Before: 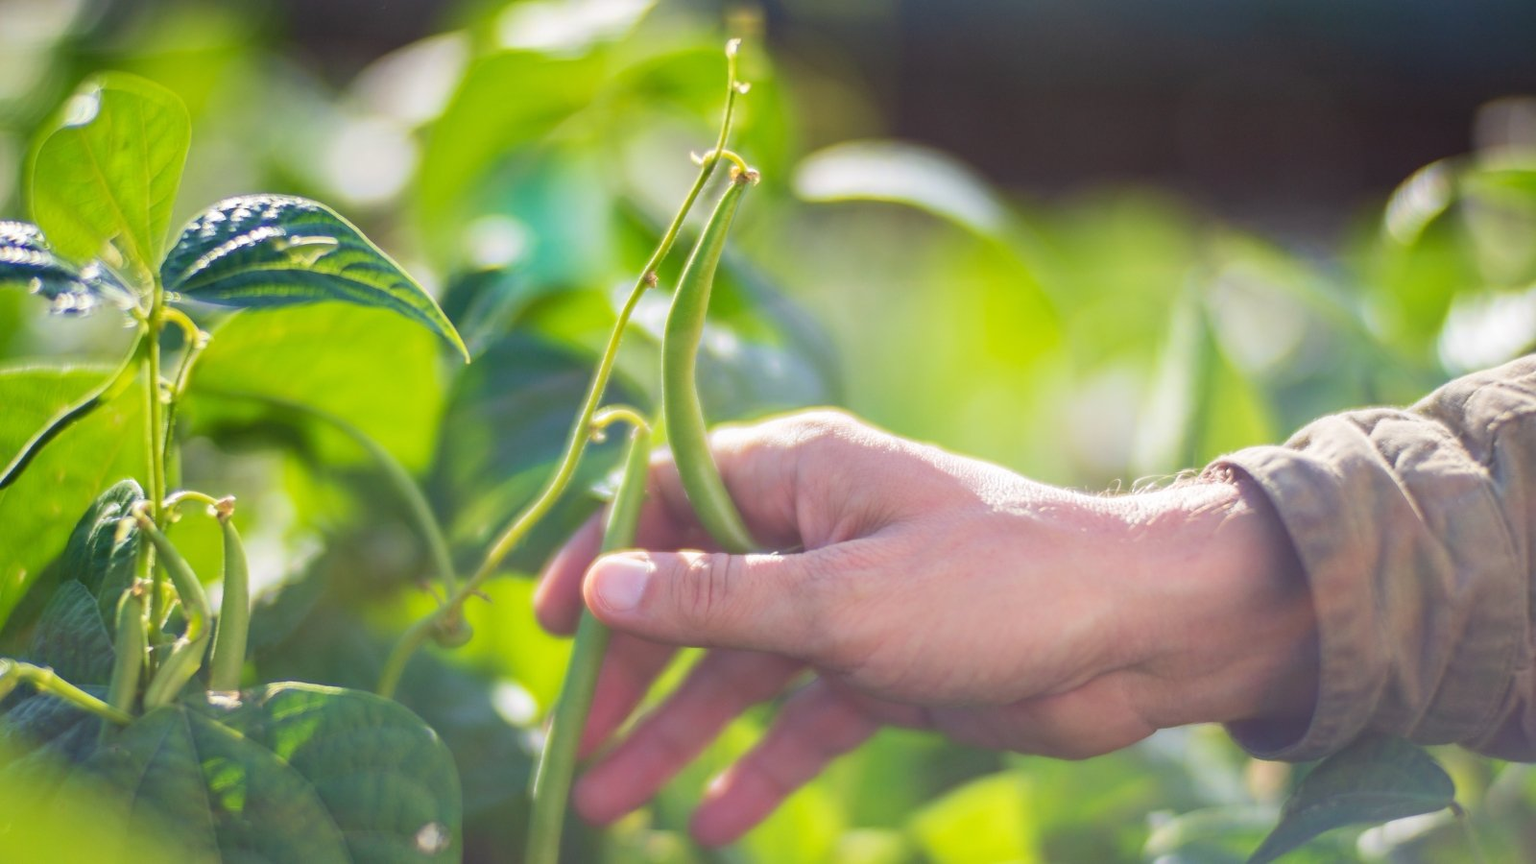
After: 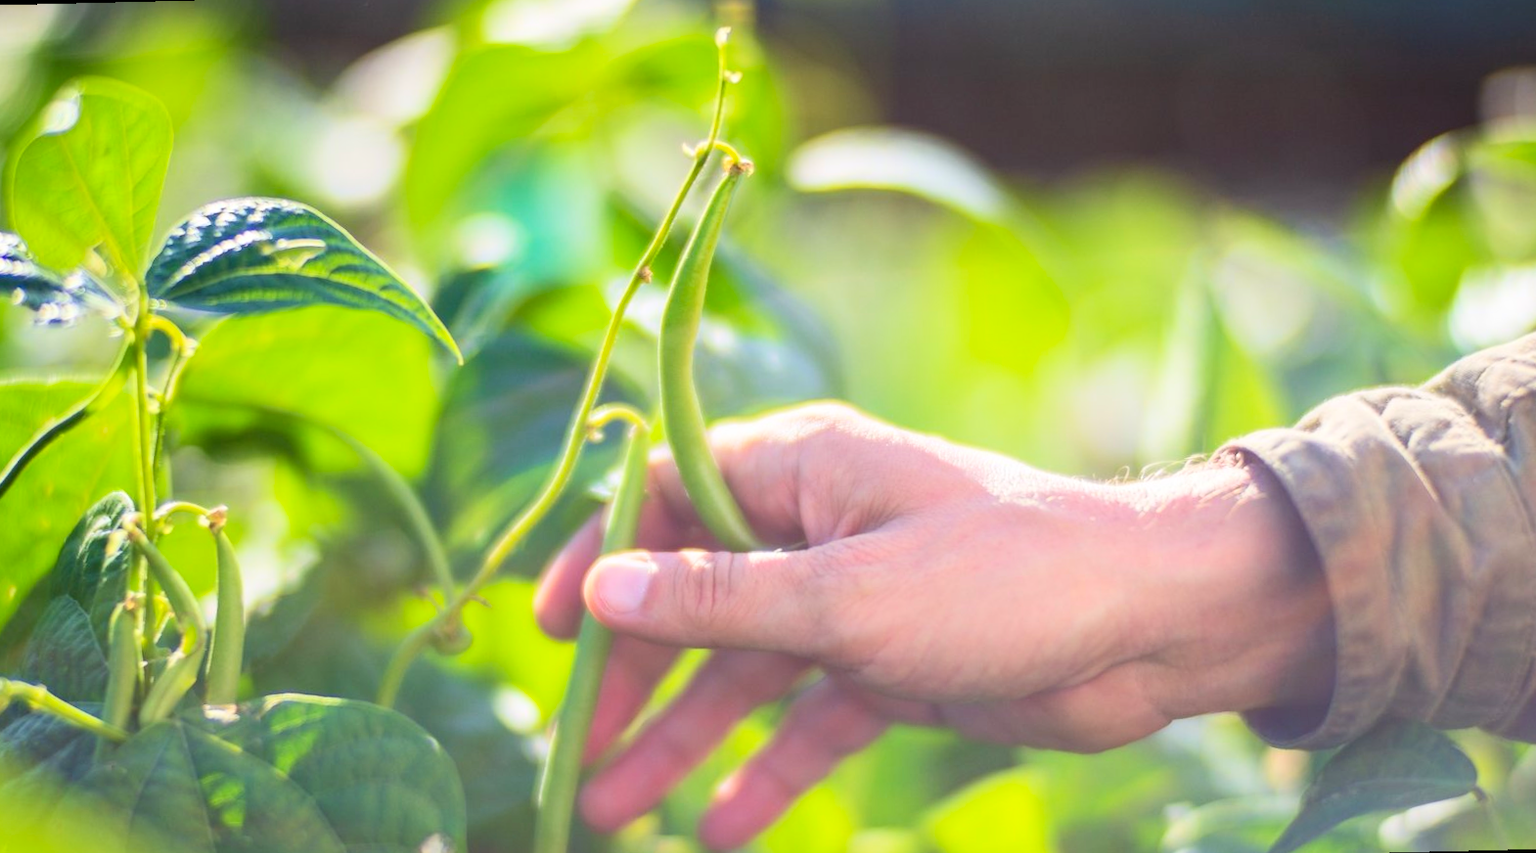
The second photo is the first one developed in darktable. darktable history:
contrast brightness saturation: contrast 0.2, brightness 0.16, saturation 0.22
rotate and perspective: rotation -1.42°, crop left 0.016, crop right 0.984, crop top 0.035, crop bottom 0.965
